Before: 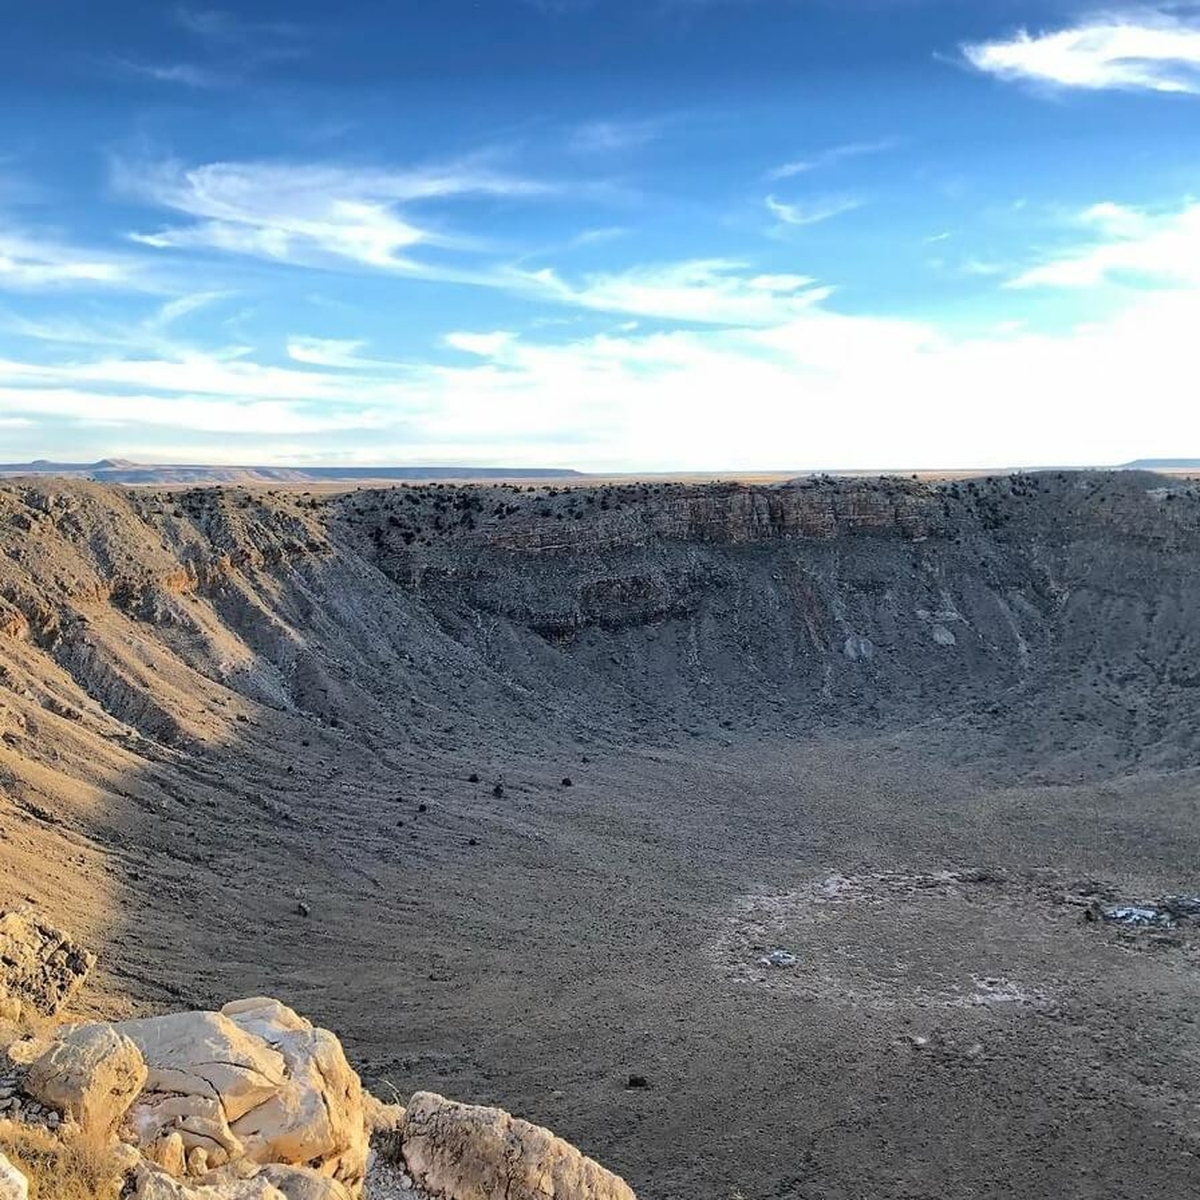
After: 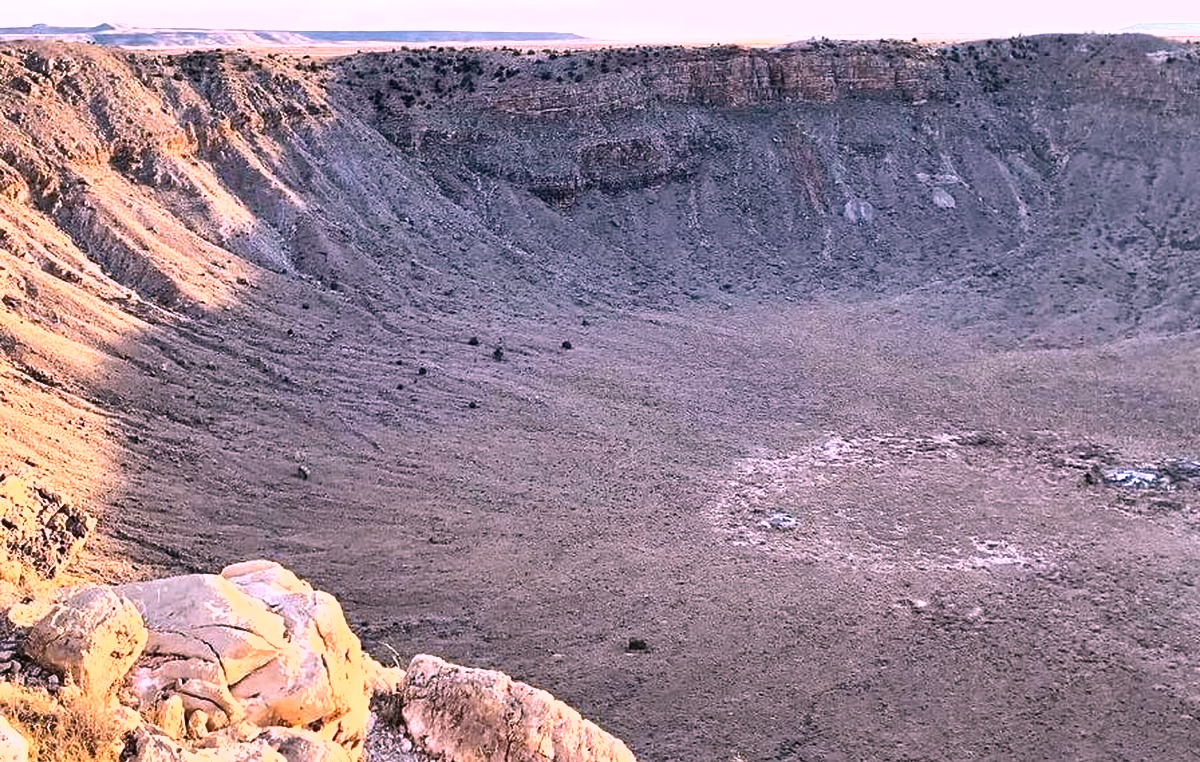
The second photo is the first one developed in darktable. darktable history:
white balance: red 1.188, blue 1.11
crop and rotate: top 36.435%
shadows and highlights: highlights color adjustment 0%, low approximation 0.01, soften with gaussian
exposure: black level correction 0, exposure 0.9 EV, compensate highlight preservation false
